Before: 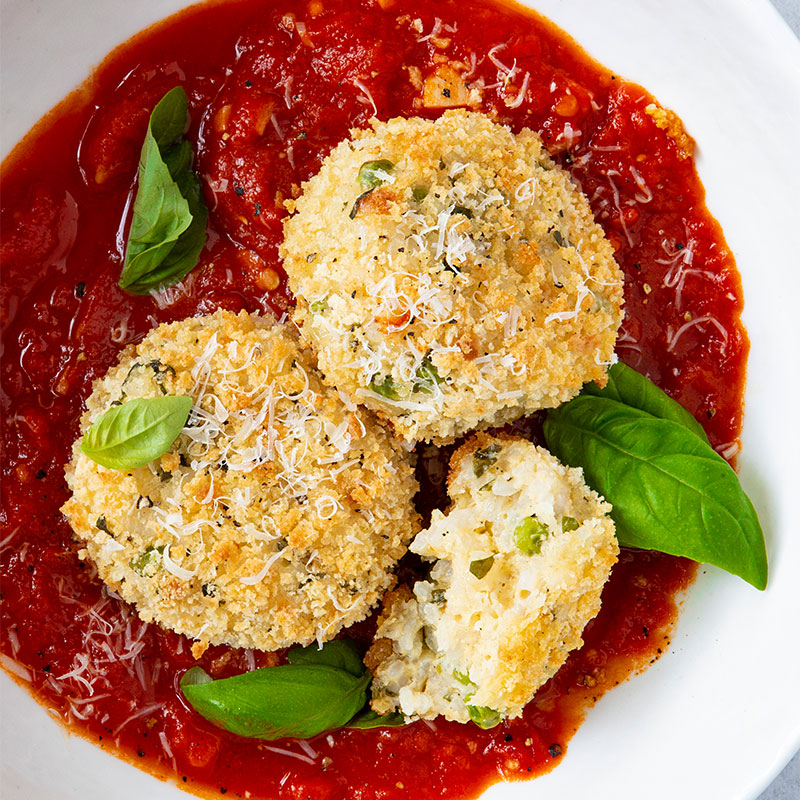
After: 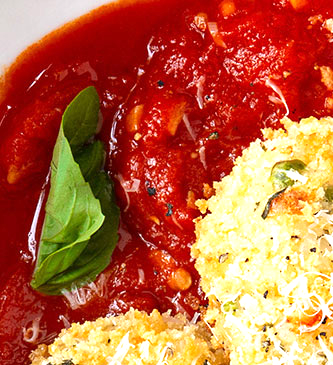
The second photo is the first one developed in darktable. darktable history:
crop and rotate: left 11.076%, top 0.061%, right 47.223%, bottom 54.21%
exposure: exposure 0.605 EV, compensate highlight preservation false
